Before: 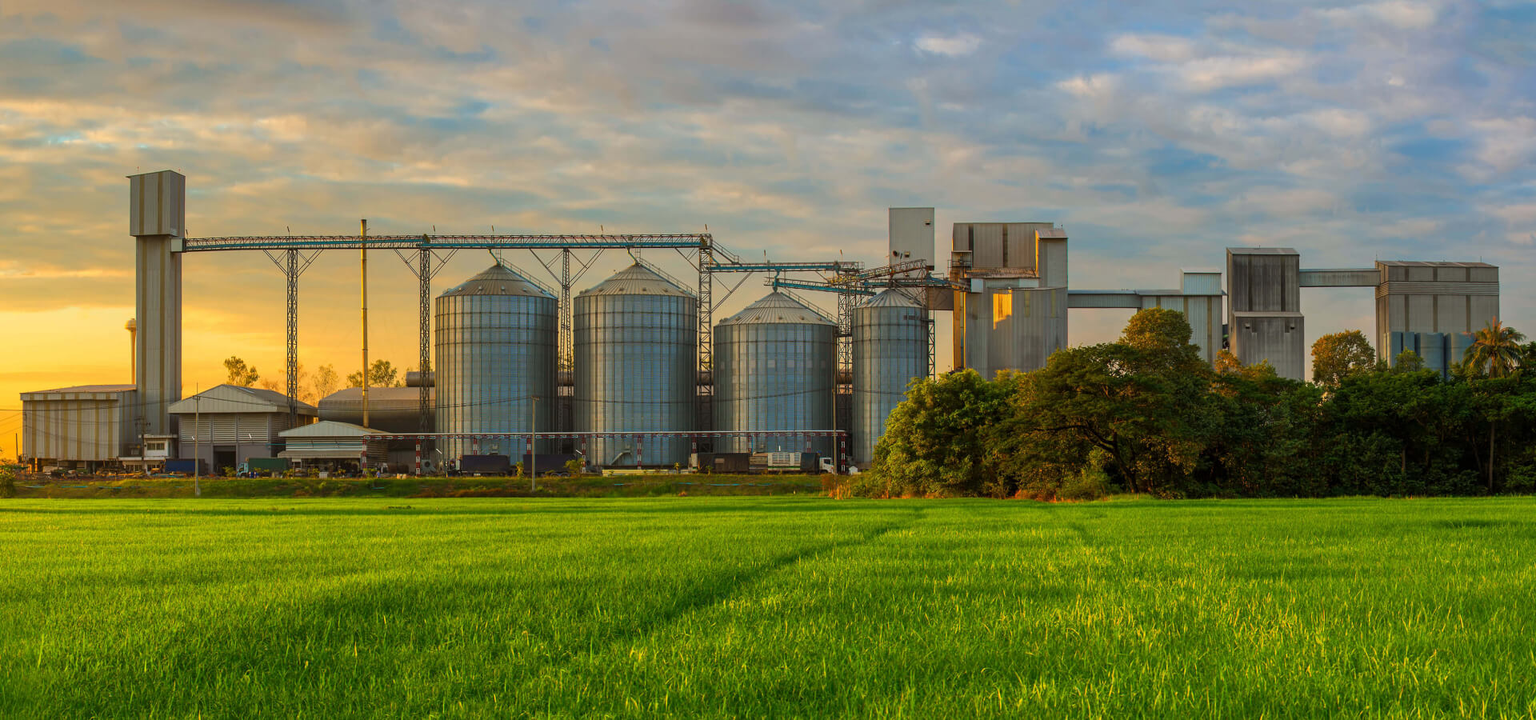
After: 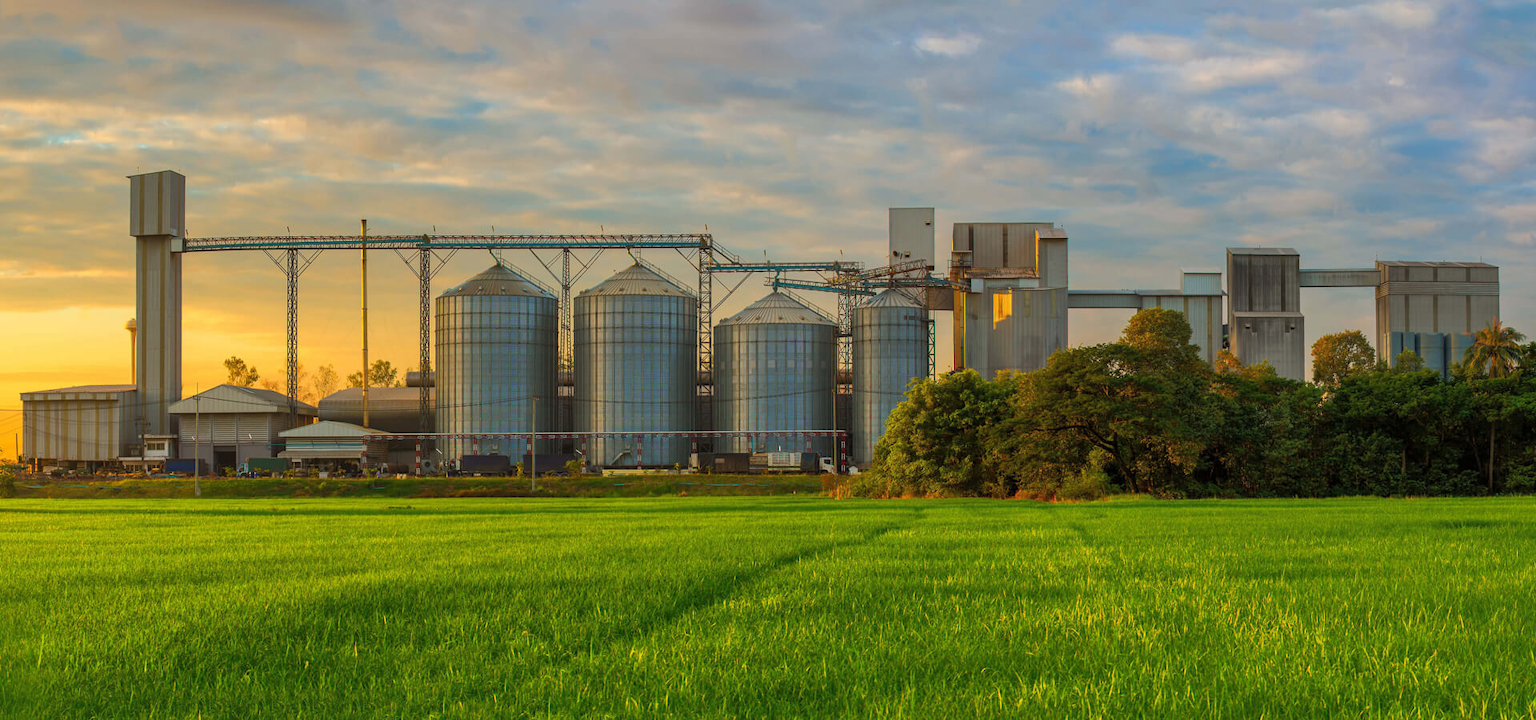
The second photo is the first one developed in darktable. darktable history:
shadows and highlights: shadows 43.06, highlights 6.94
exposure: compensate highlight preservation false
